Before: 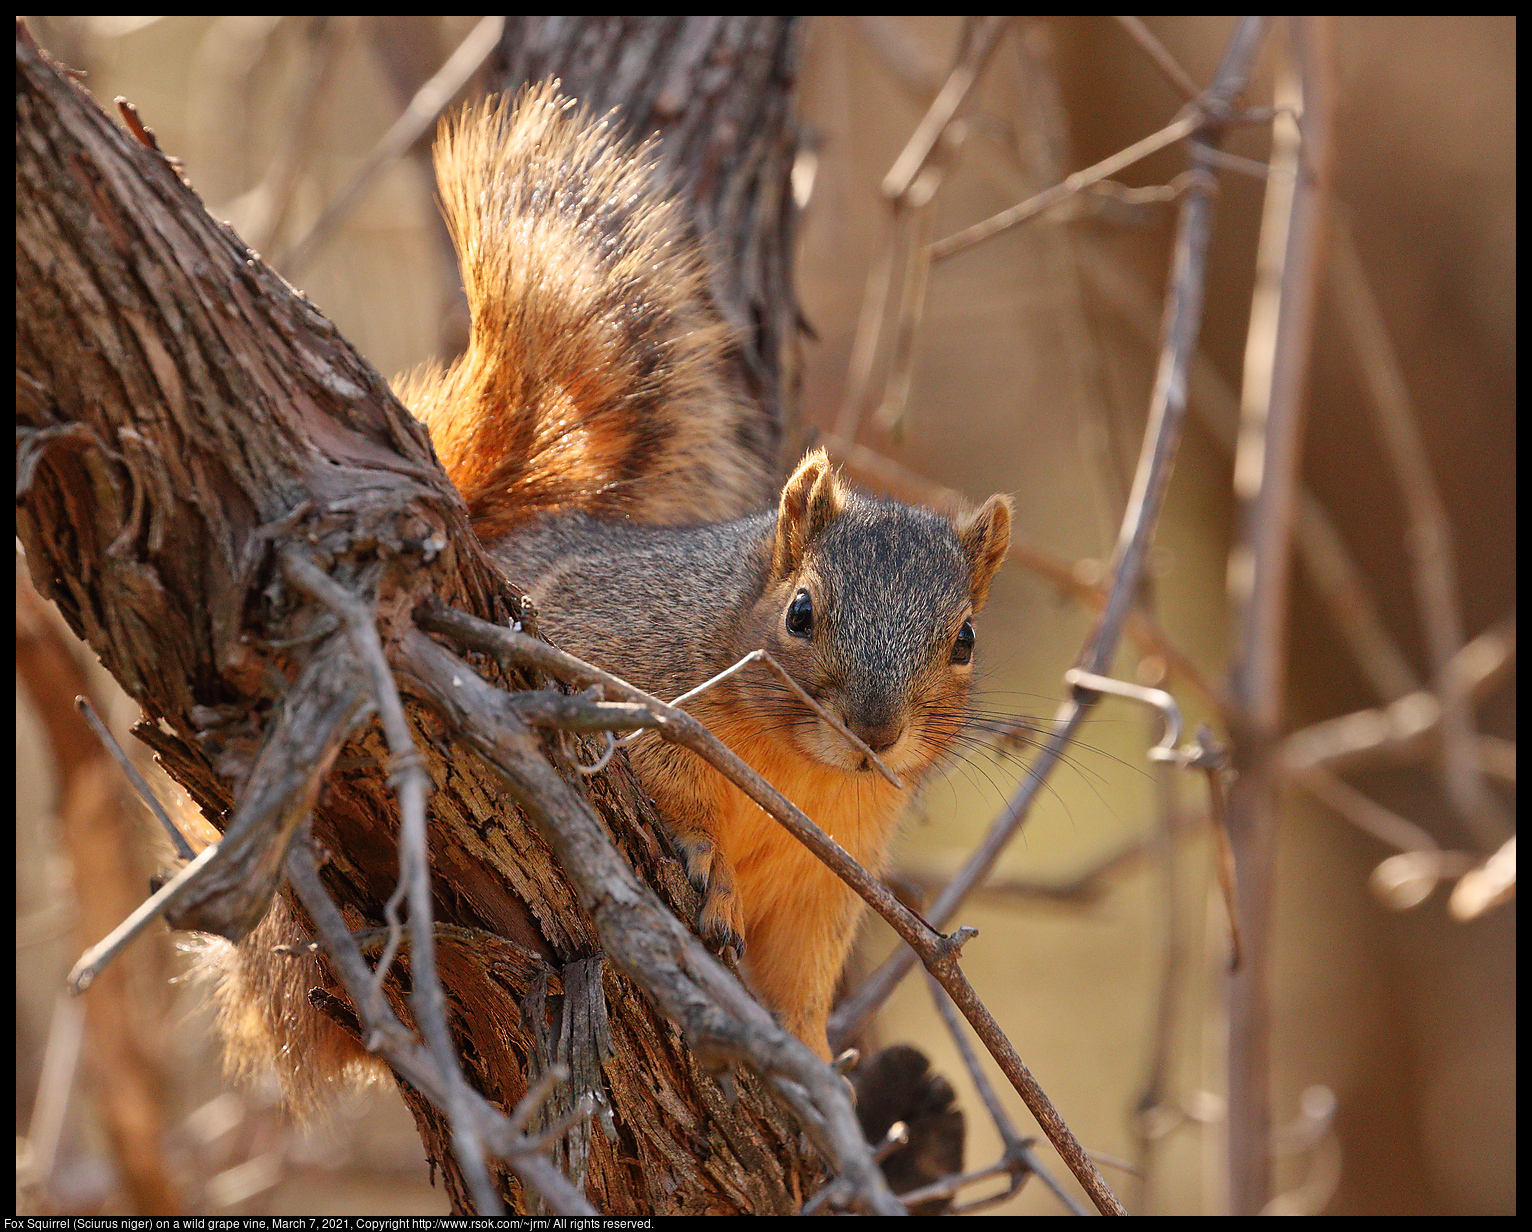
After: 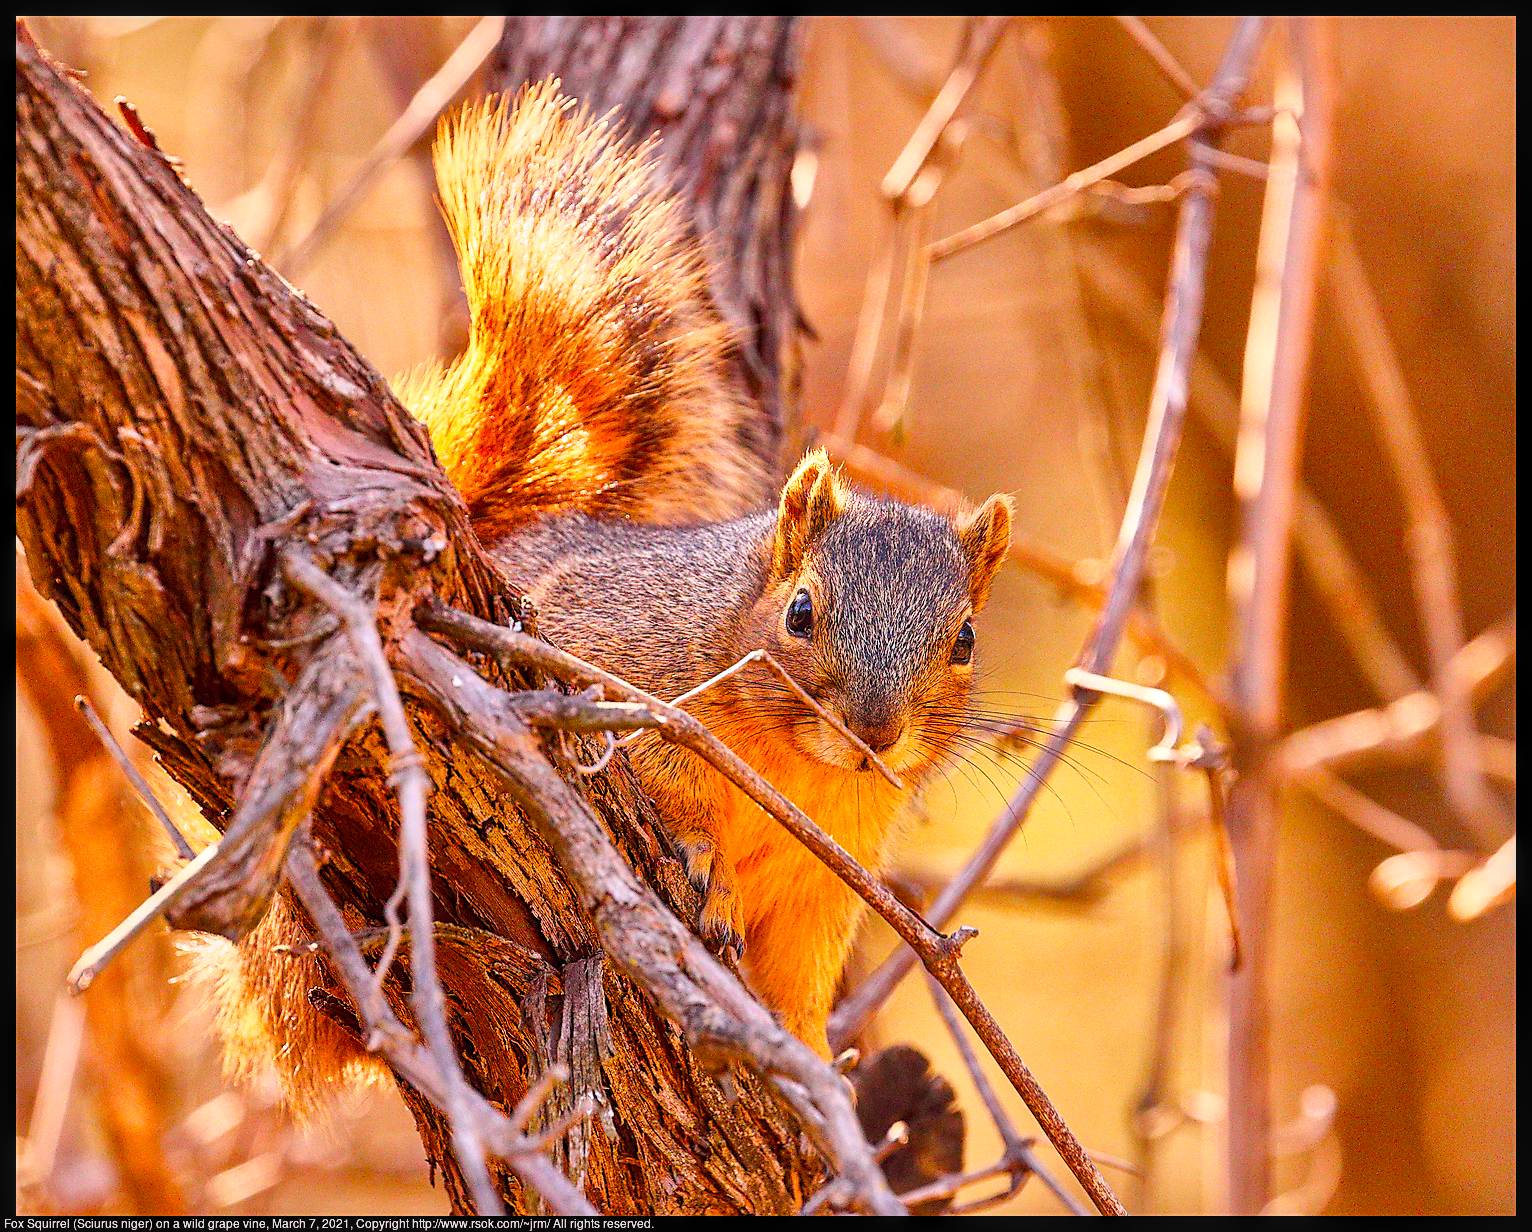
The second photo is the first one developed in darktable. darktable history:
color balance rgb: perceptual saturation grading › global saturation 35%, perceptual saturation grading › highlights -25%, perceptual saturation grading › shadows 50%
rgb levels: mode RGB, independent channels, levels [[0, 0.474, 1], [0, 0.5, 1], [0, 0.5, 1]]
base curve: curves: ch0 [(0, 0) (0.018, 0.026) (0.143, 0.37) (0.33, 0.731) (0.458, 0.853) (0.735, 0.965) (0.905, 0.986) (1, 1)]
local contrast: on, module defaults
sharpen: on, module defaults
white balance: red 0.988, blue 1.017
shadows and highlights: on, module defaults
